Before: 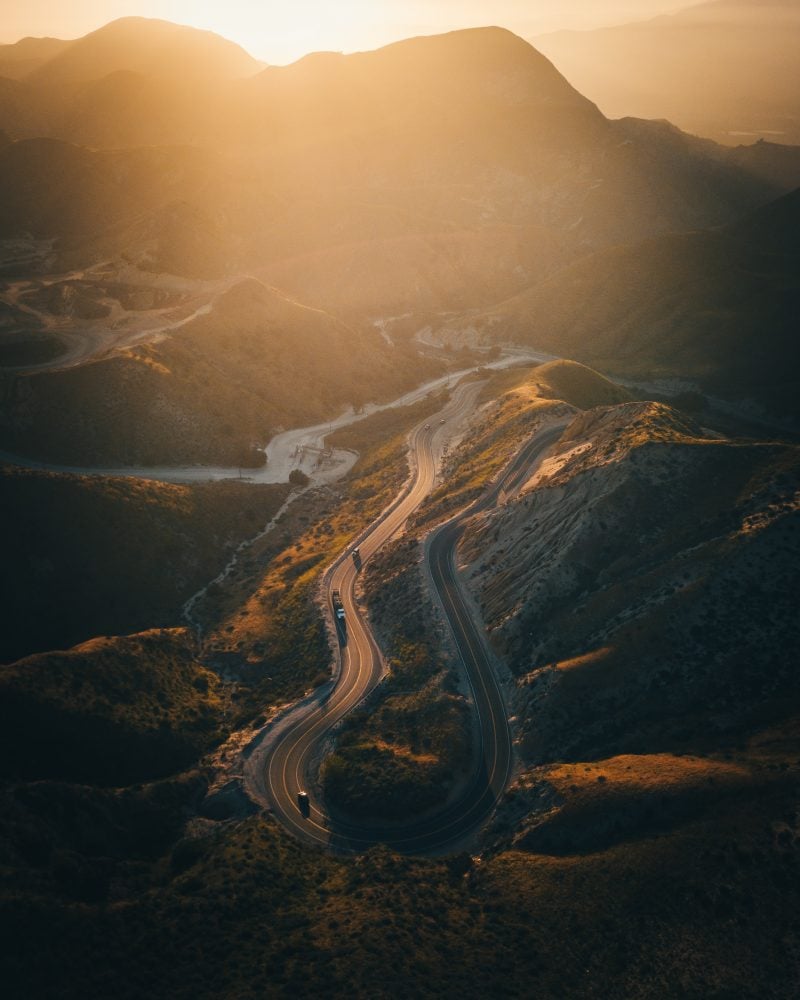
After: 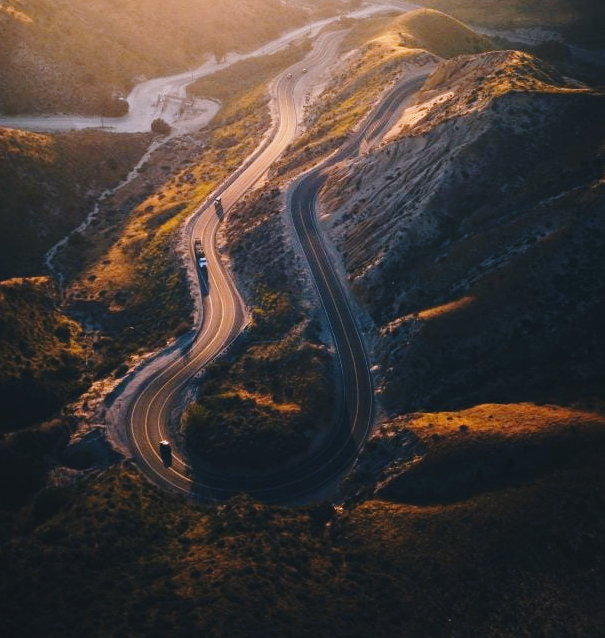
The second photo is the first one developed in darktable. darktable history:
contrast brightness saturation: contrast -0.08, brightness -0.04, saturation -0.11
color correction: highlights b* 3
base curve: curves: ch0 [(0, 0) (0.028, 0.03) (0.121, 0.232) (0.46, 0.748) (0.859, 0.968) (1, 1)], preserve colors none
white balance: red 1.042, blue 1.17
crop and rotate: left 17.299%, top 35.115%, right 7.015%, bottom 1.024%
